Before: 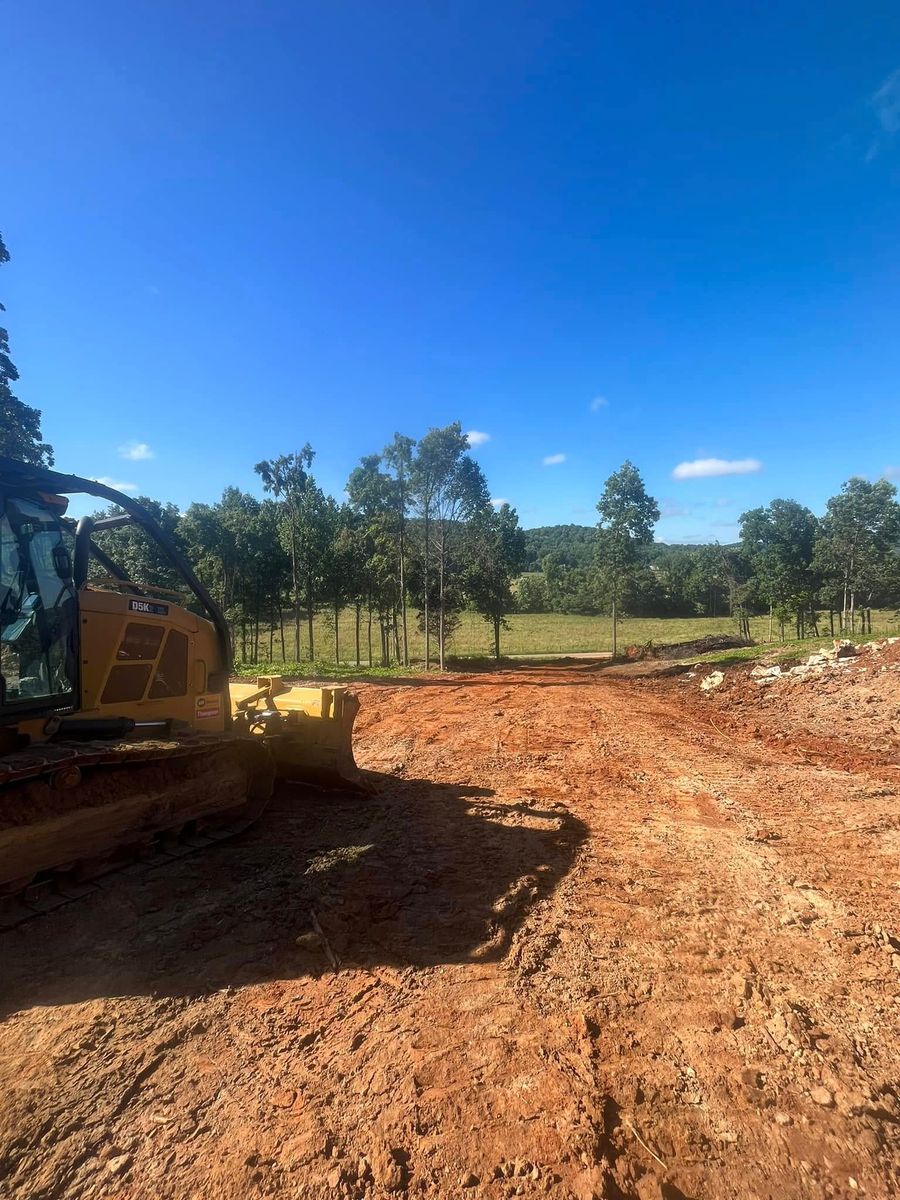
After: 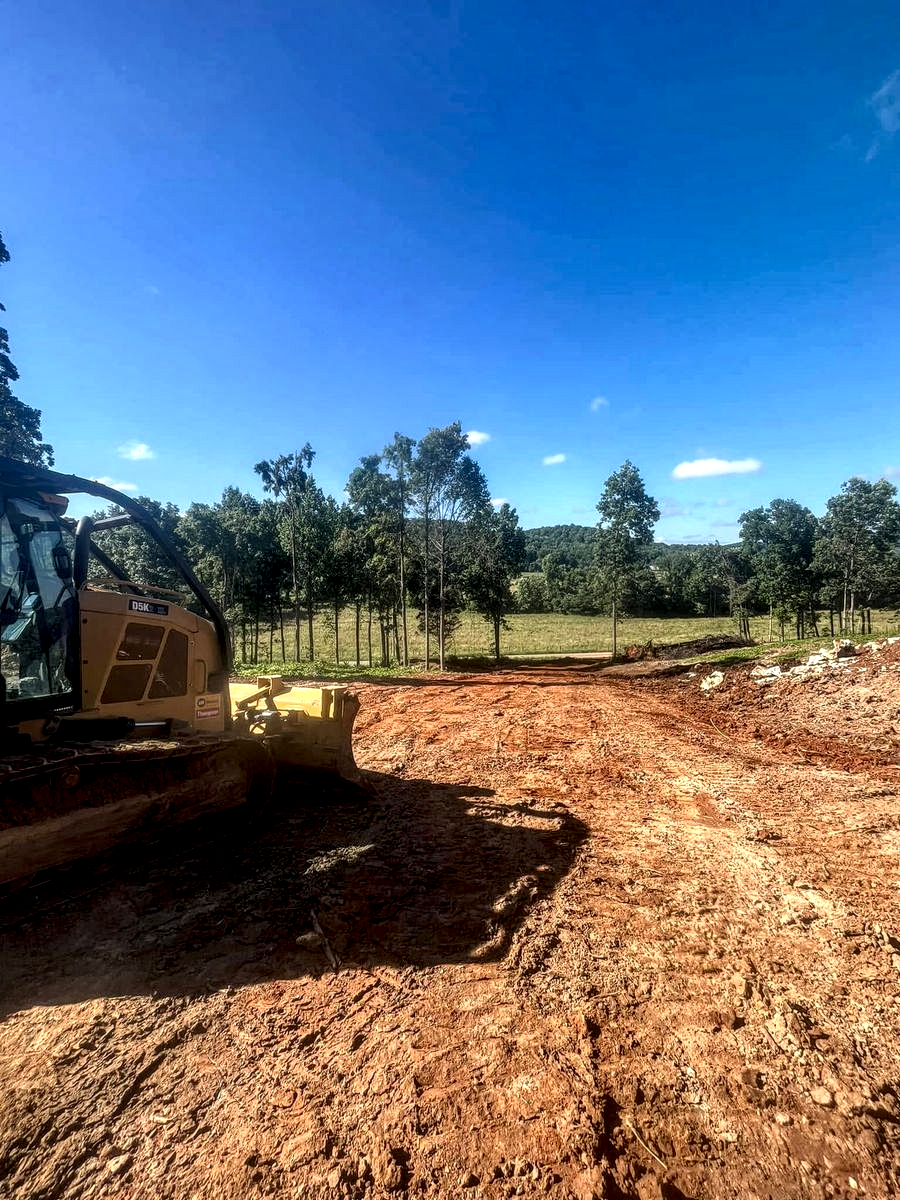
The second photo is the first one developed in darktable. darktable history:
local contrast: highlights 18%, detail 188%
